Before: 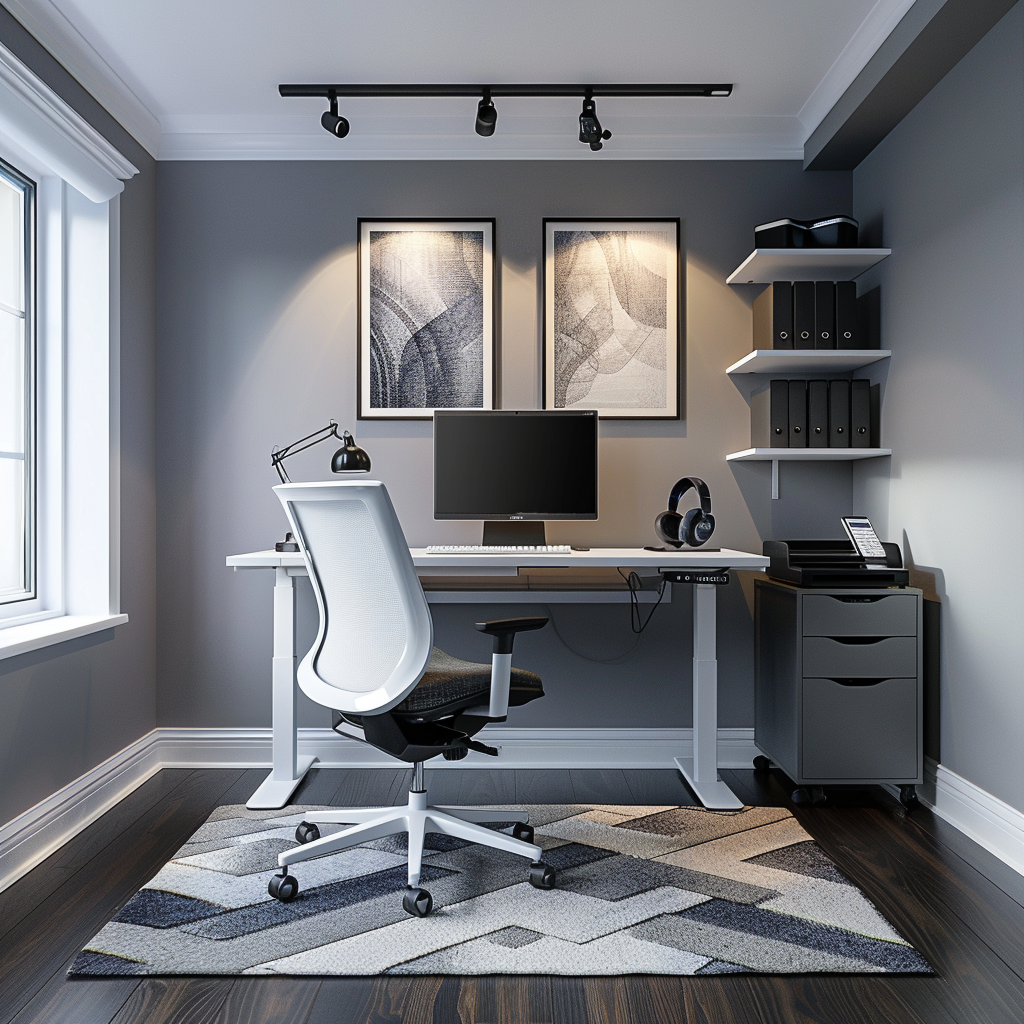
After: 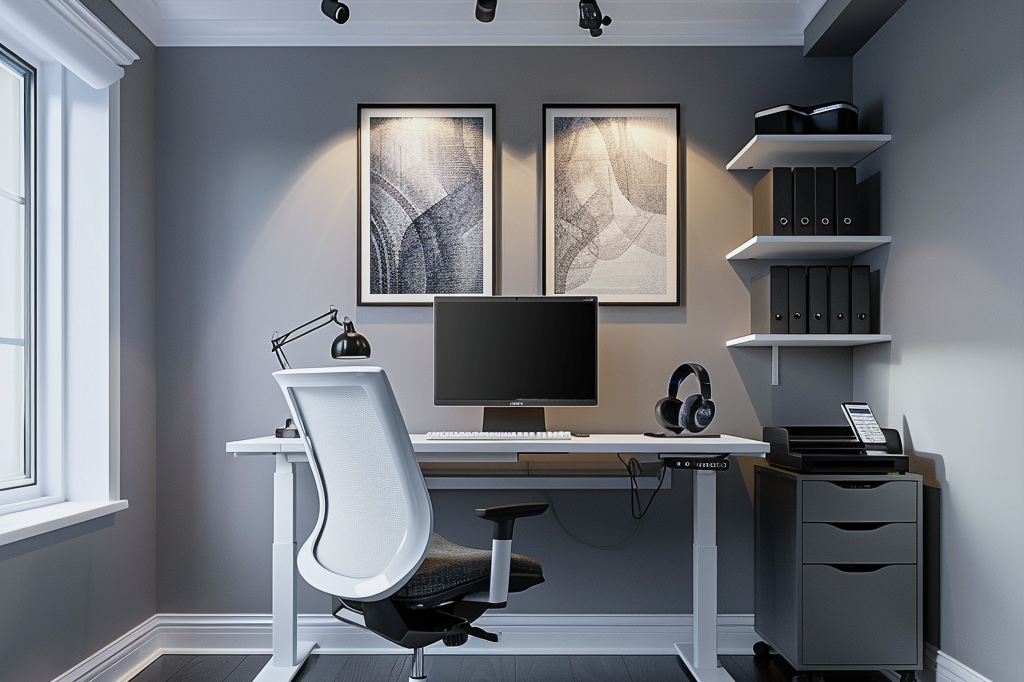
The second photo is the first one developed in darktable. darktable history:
crop: top 11.166%, bottom 22.168%
white balance: red 0.988, blue 1.017
tone equalizer: -8 EV -0.002 EV, -7 EV 0.005 EV, -6 EV -0.009 EV, -5 EV 0.011 EV, -4 EV -0.012 EV, -3 EV 0.007 EV, -2 EV -0.062 EV, -1 EV -0.293 EV, +0 EV -0.582 EV, smoothing diameter 2%, edges refinement/feathering 20, mask exposure compensation -1.57 EV, filter diffusion 5
